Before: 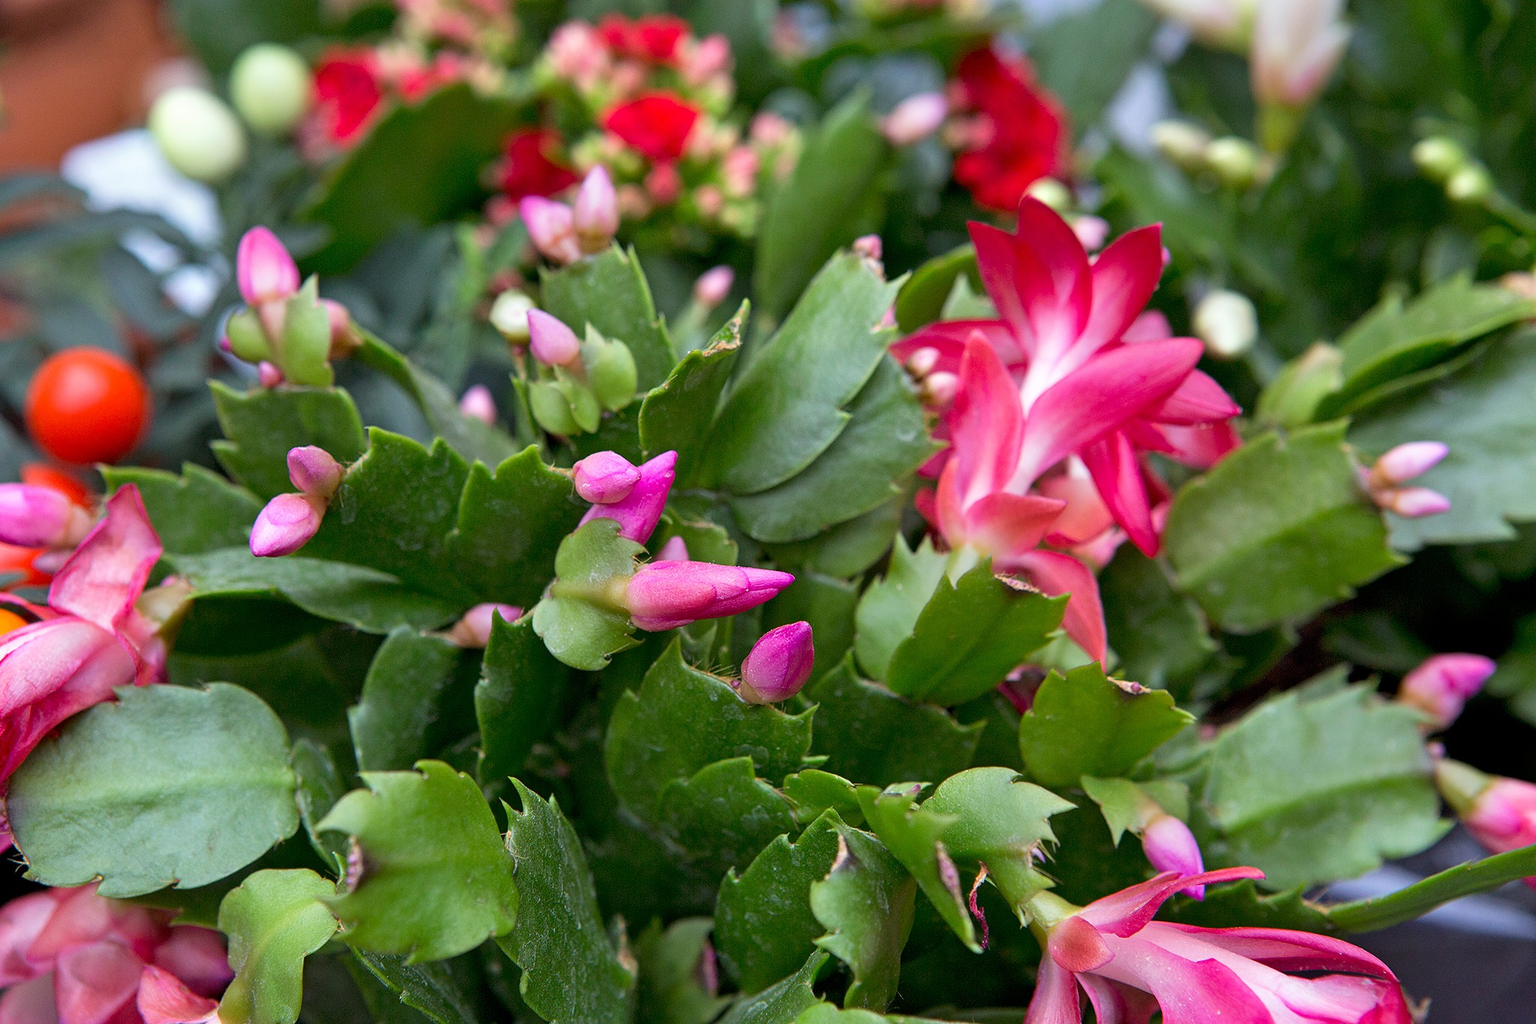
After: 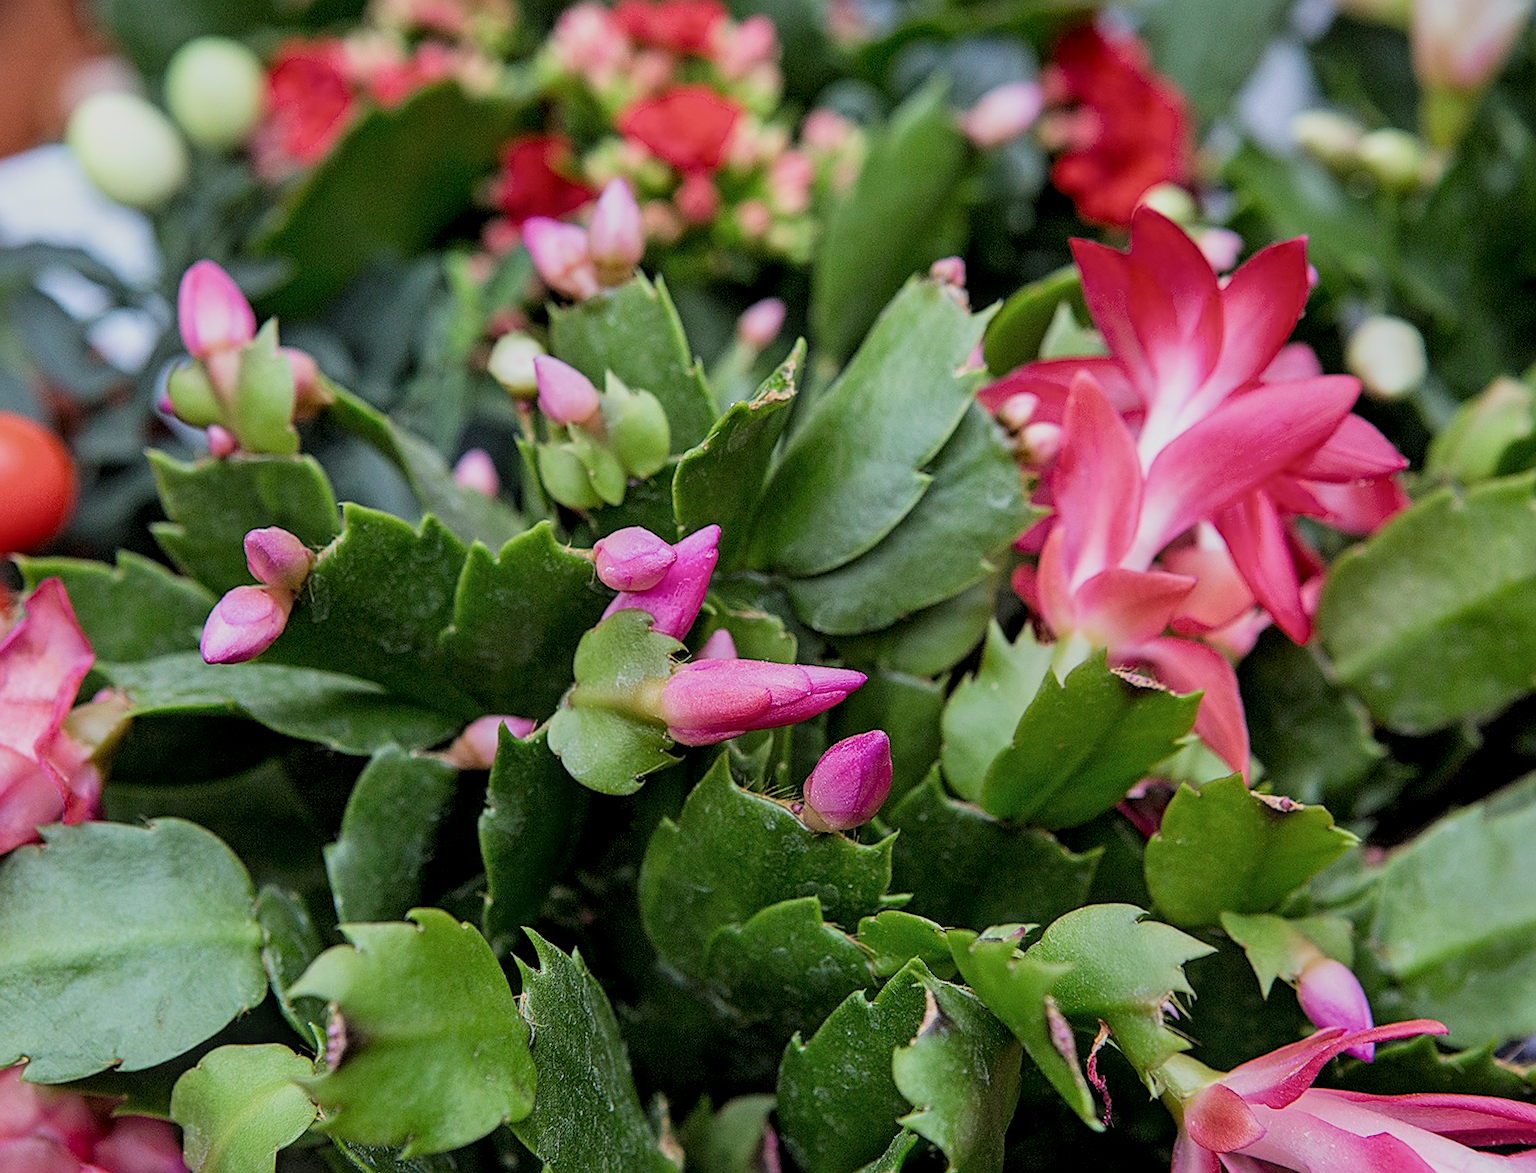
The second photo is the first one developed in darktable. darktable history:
filmic rgb: black relative exposure -7.35 EV, white relative exposure 5.07 EV, threshold 5.96 EV, hardness 3.22, color science v4 (2020), enable highlight reconstruction true
crop and rotate: angle 1.07°, left 4.387%, top 0.906%, right 11.399%, bottom 2.564%
local contrast: detail 130%
sharpen: on, module defaults
